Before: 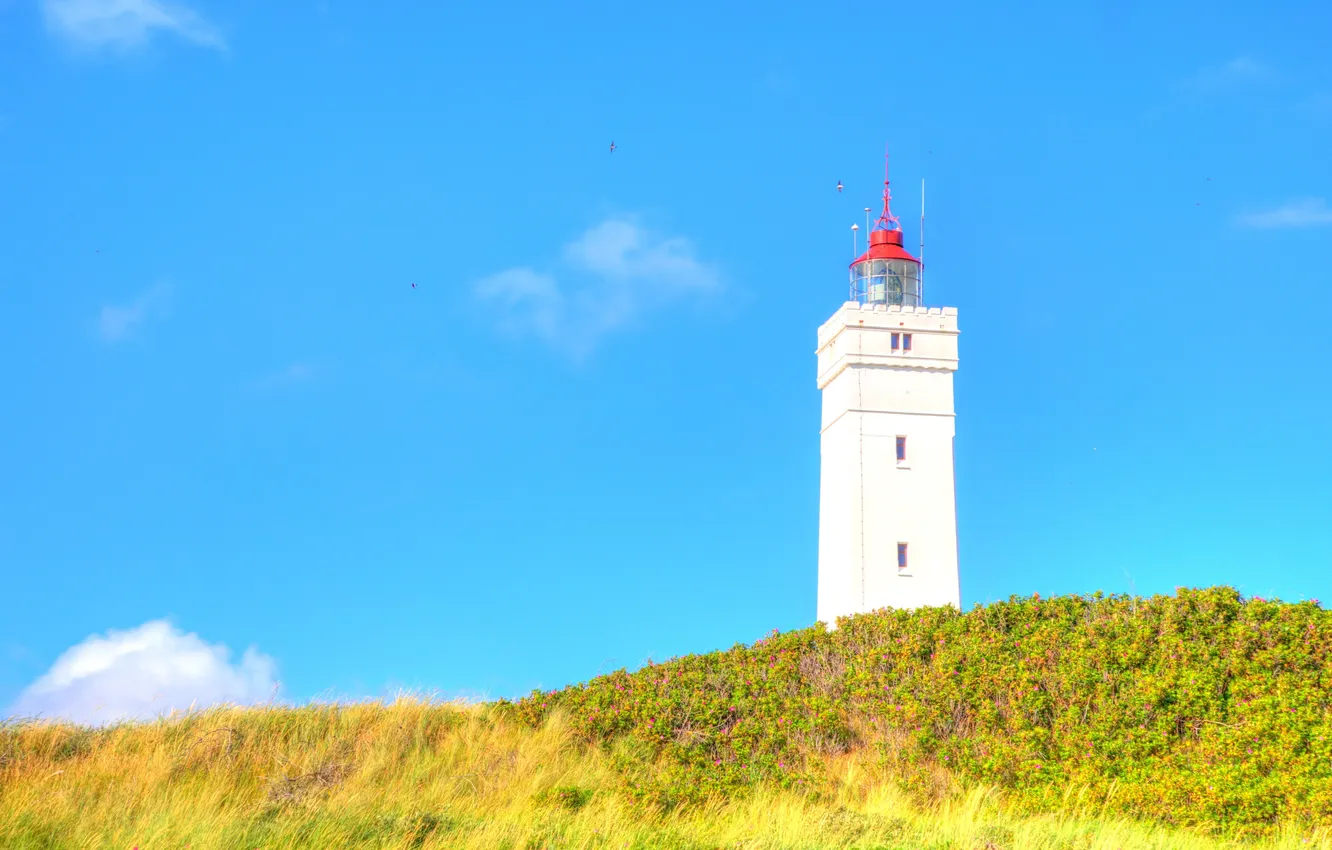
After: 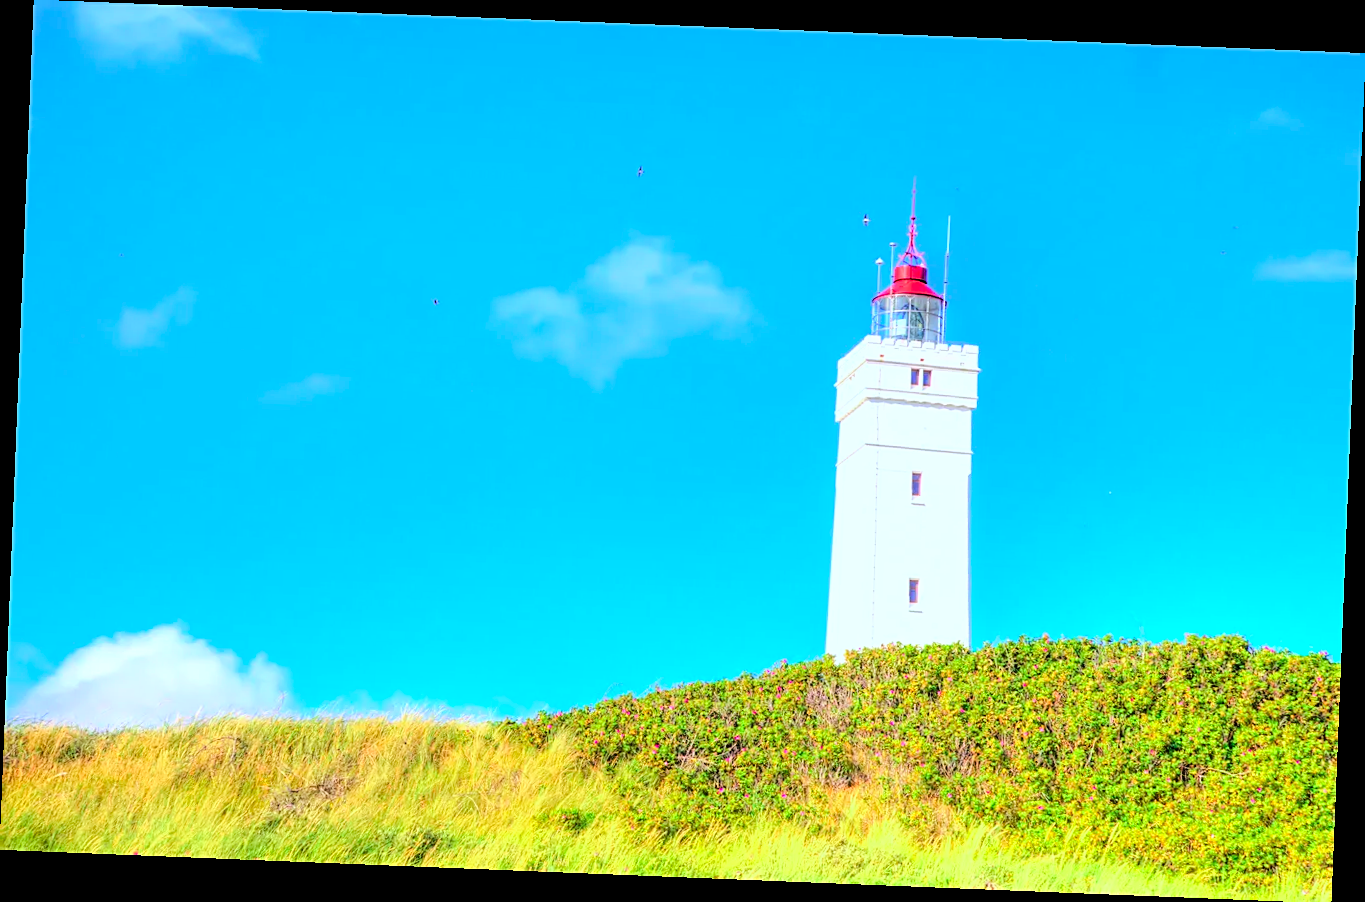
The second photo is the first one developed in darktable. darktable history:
color calibration: output R [0.948, 0.091, -0.04, 0], output G [-0.3, 1.384, -0.085, 0], output B [-0.108, 0.061, 1.08, 0], x 0.37, y 0.382, temperature 4316.01 K
sharpen: on, module defaults
tone curve: curves: ch0 [(0, 0) (0.003, 0) (0.011, 0.001) (0.025, 0.003) (0.044, 0.005) (0.069, 0.013) (0.1, 0.024) (0.136, 0.04) (0.177, 0.087) (0.224, 0.148) (0.277, 0.238) (0.335, 0.335) (0.399, 0.43) (0.468, 0.524) (0.543, 0.621) (0.623, 0.712) (0.709, 0.788) (0.801, 0.867) (0.898, 0.947) (1, 1)], color space Lab, linked channels, preserve colors none
crop and rotate: angle -2.31°
